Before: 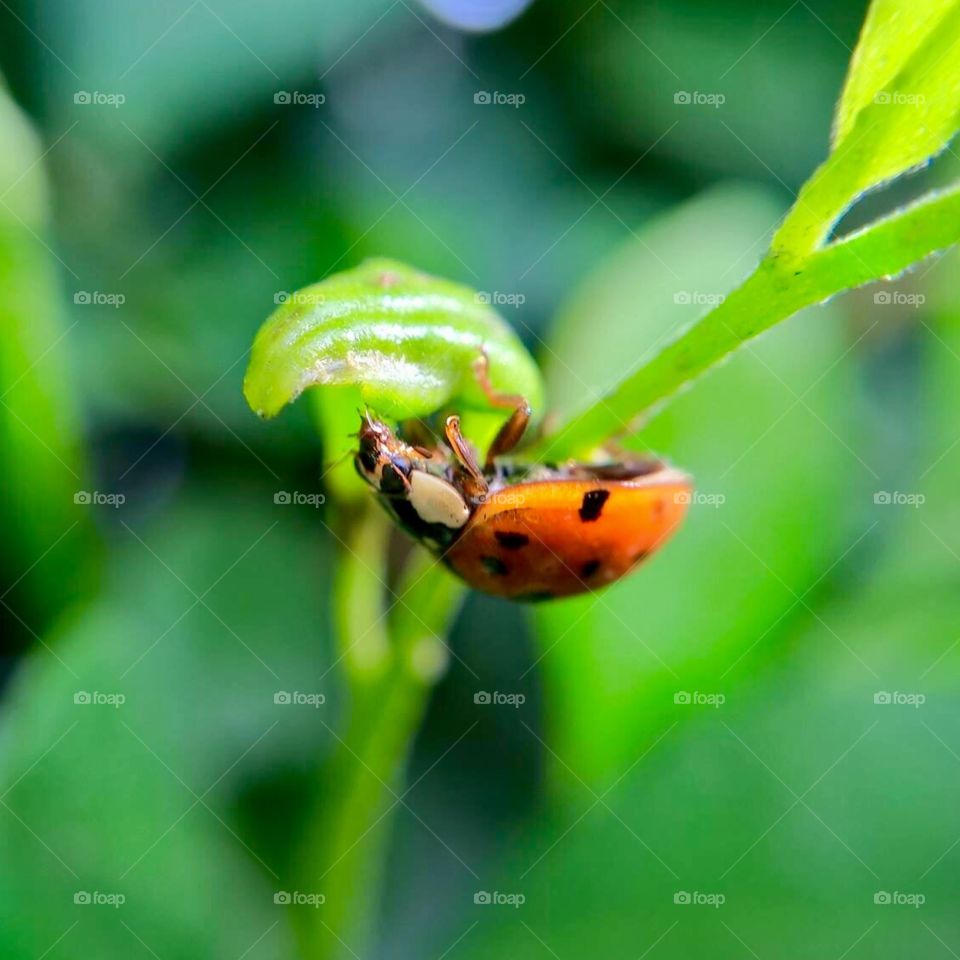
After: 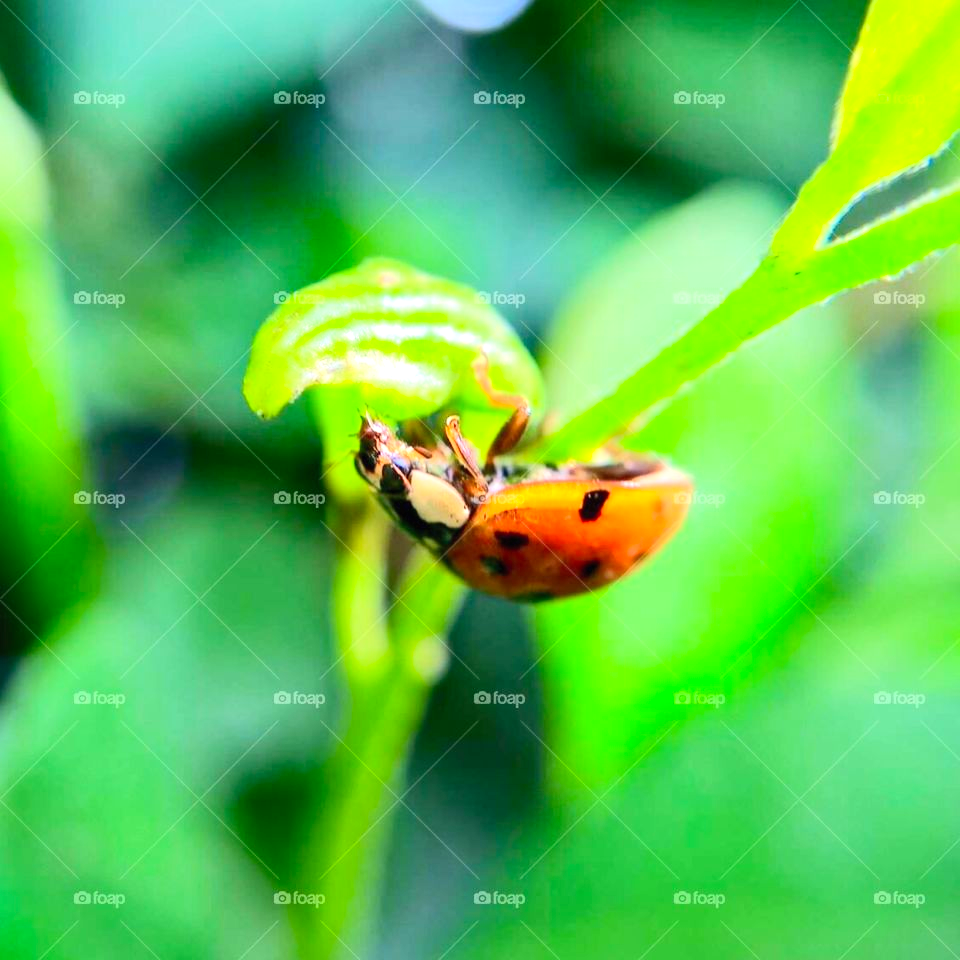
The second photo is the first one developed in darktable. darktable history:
contrast brightness saturation: contrast 0.204, brightness 0.159, saturation 0.223
exposure: black level correction 0, exposure 0.499 EV, compensate exposure bias true, compensate highlight preservation false
